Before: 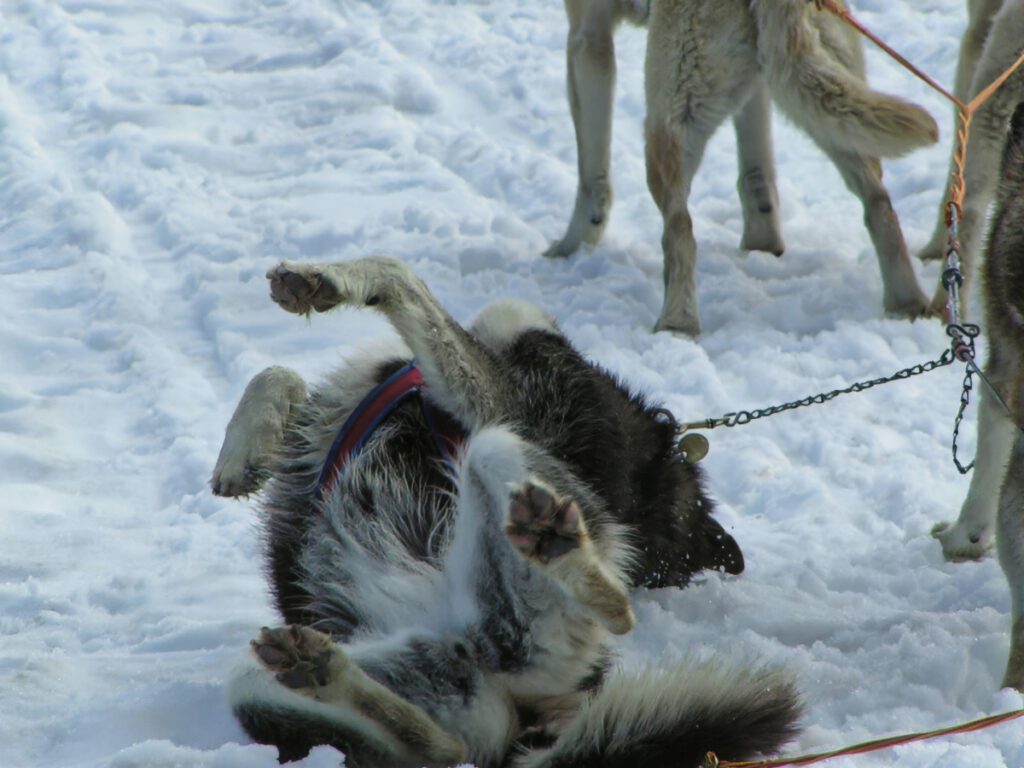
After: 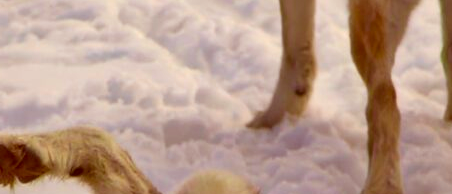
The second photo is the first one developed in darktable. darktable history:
color balance rgb: highlights gain › chroma 3.049%, highlights gain › hue 77.05°, perceptual saturation grading › global saturation 65.019%, perceptual saturation grading › highlights 51.058%, perceptual saturation grading › shadows 29.386%, global vibrance 9.594%
local contrast: mode bilateral grid, contrast 25, coarseness 50, detail 124%, midtone range 0.2
crop: left 28.93%, top 16.803%, right 26.856%, bottom 57.862%
color correction: highlights a* 9.44, highlights b* 8.71, shadows a* 39.8, shadows b* 39.27, saturation 0.792
